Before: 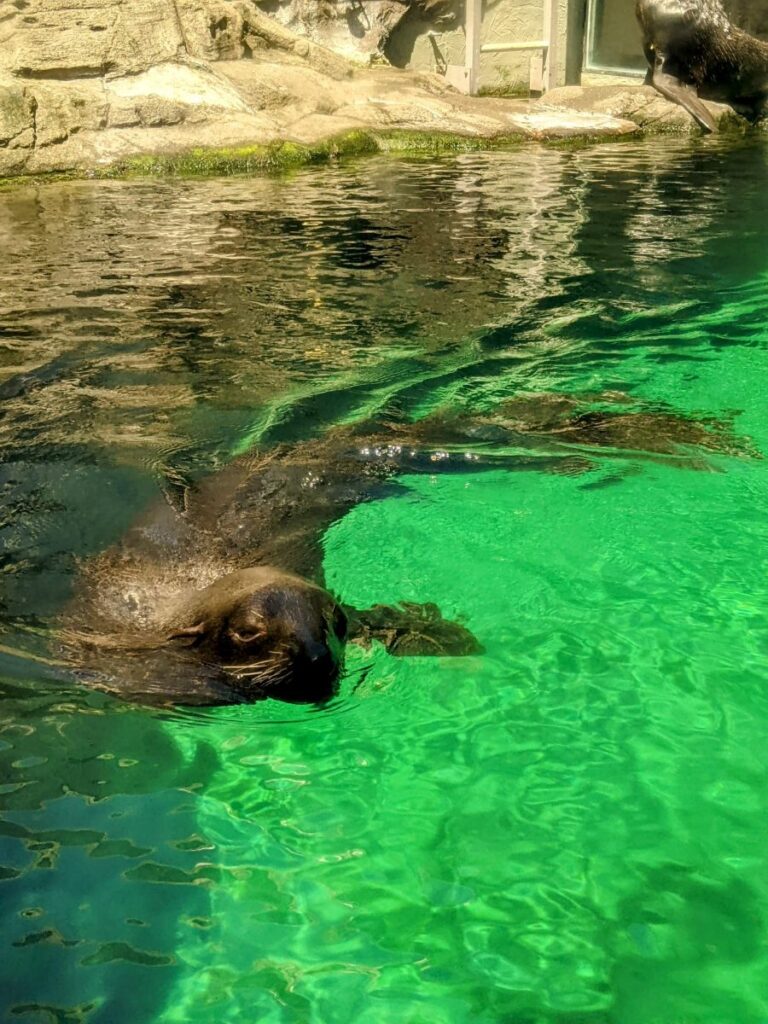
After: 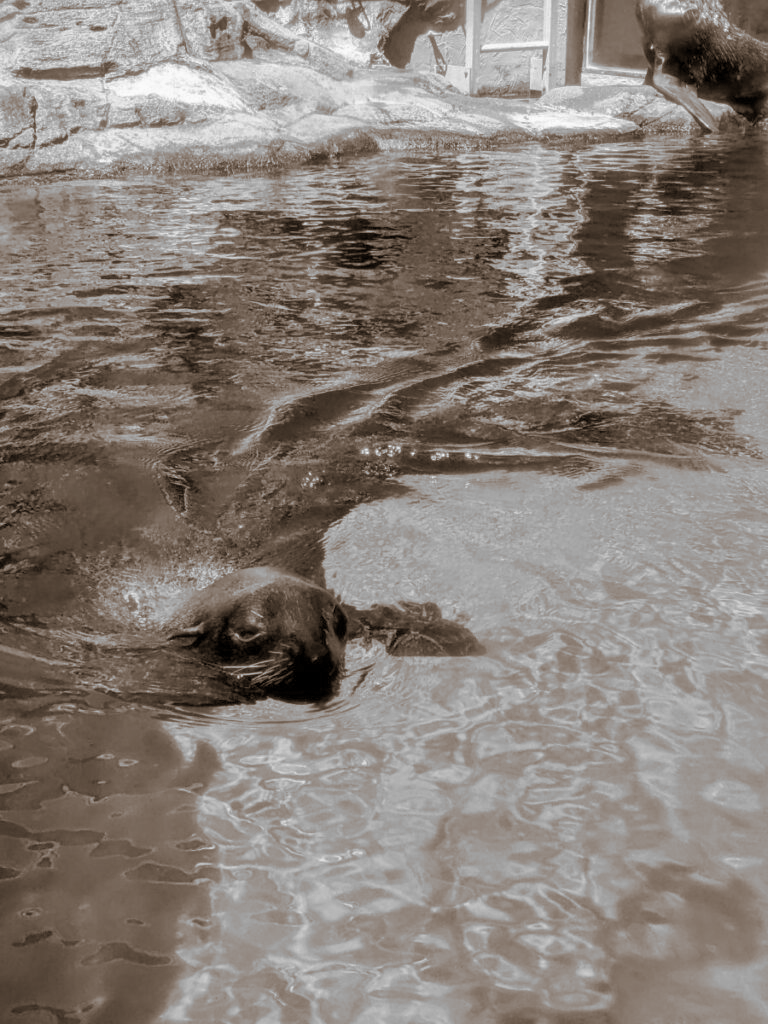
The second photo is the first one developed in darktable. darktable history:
split-toning: shadows › hue 32.4°, shadows › saturation 0.51, highlights › hue 180°, highlights › saturation 0, balance -60.17, compress 55.19%
shadows and highlights: on, module defaults
monochrome: on, module defaults
